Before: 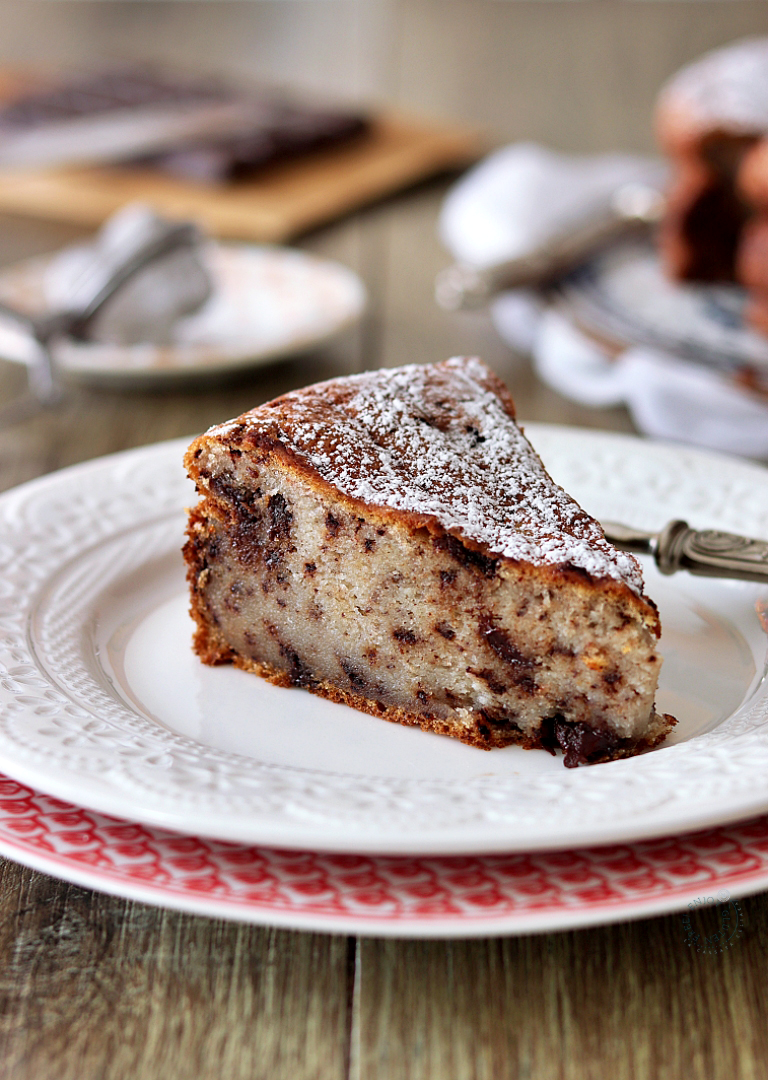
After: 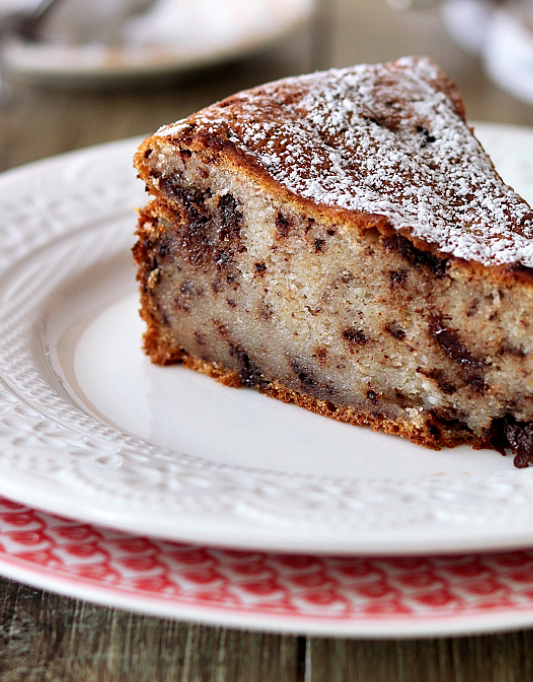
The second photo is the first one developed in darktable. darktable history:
crop: left 6.549%, top 27.852%, right 23.996%, bottom 8.934%
